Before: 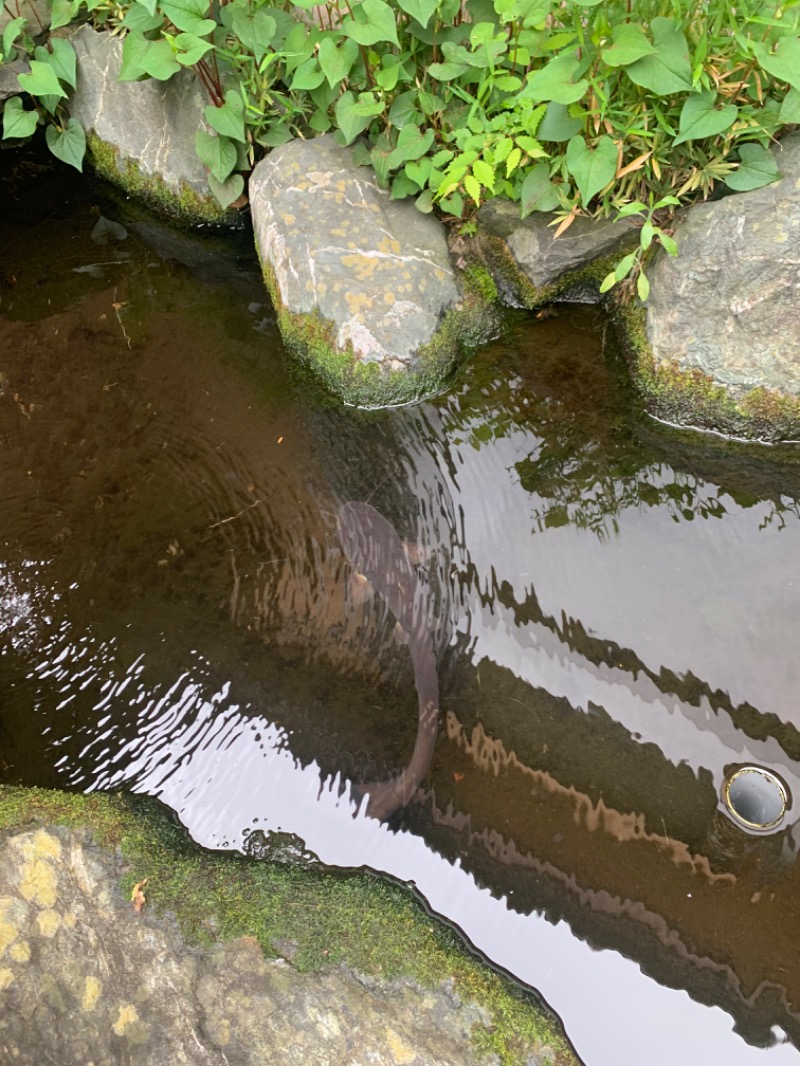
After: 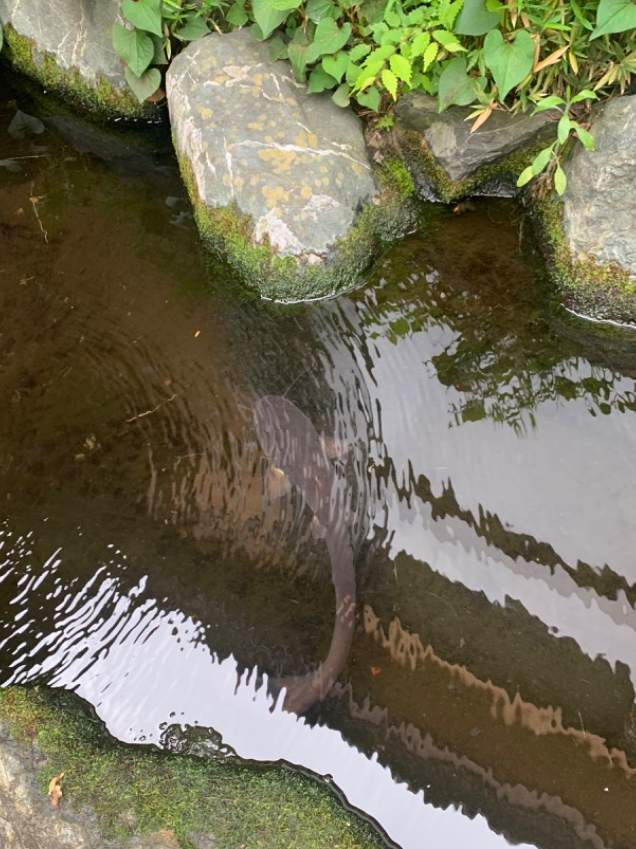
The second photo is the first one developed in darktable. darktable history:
crop and rotate: left 10.377%, top 10.036%, right 10.051%, bottom 10.317%
